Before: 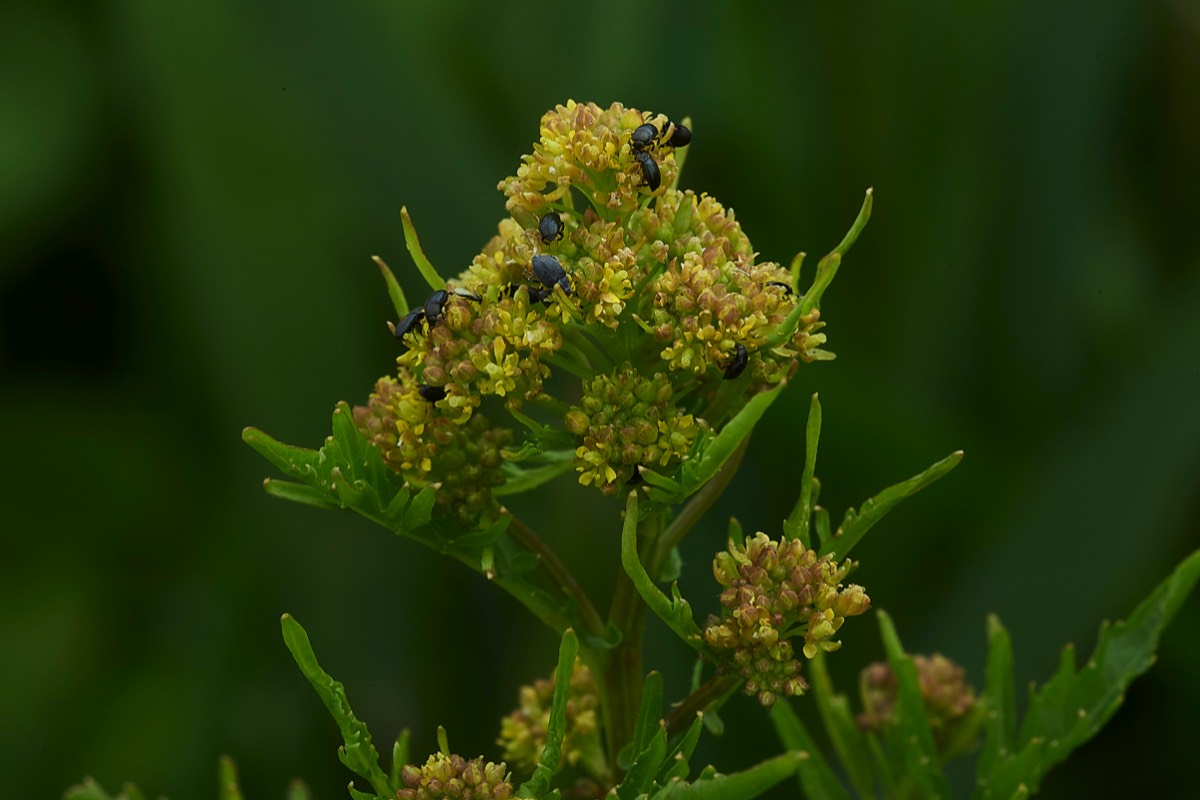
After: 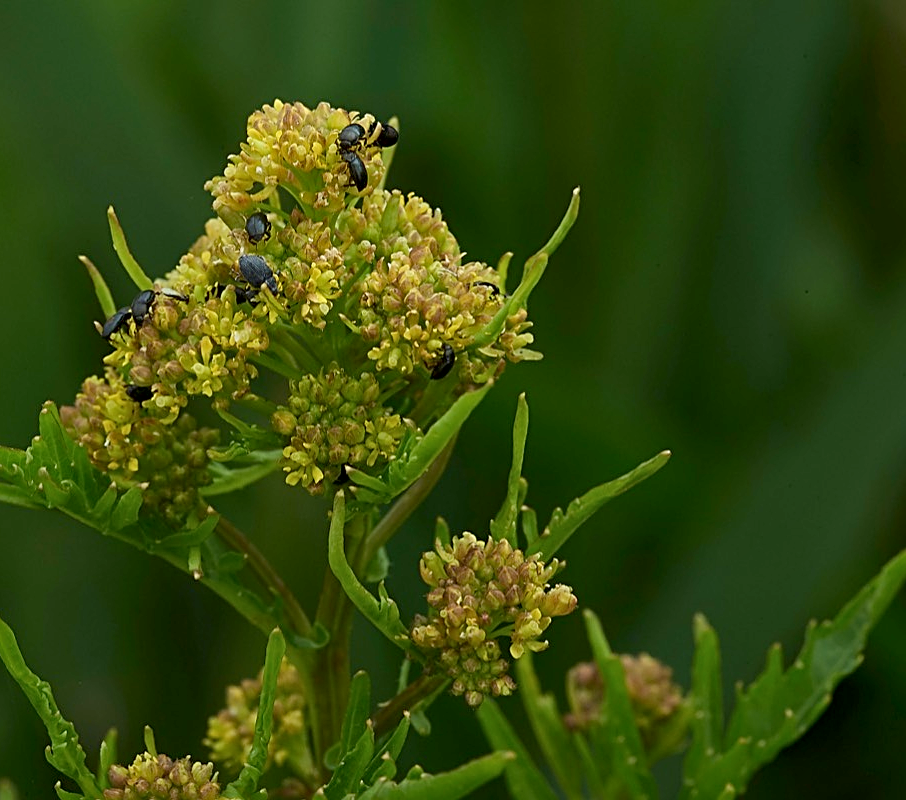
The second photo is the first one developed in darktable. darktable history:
sharpen: radius 2.742
exposure: compensate highlight preservation false
local contrast: mode bilateral grid, contrast 19, coarseness 51, detail 120%, midtone range 0.2
crop and rotate: left 24.489%
